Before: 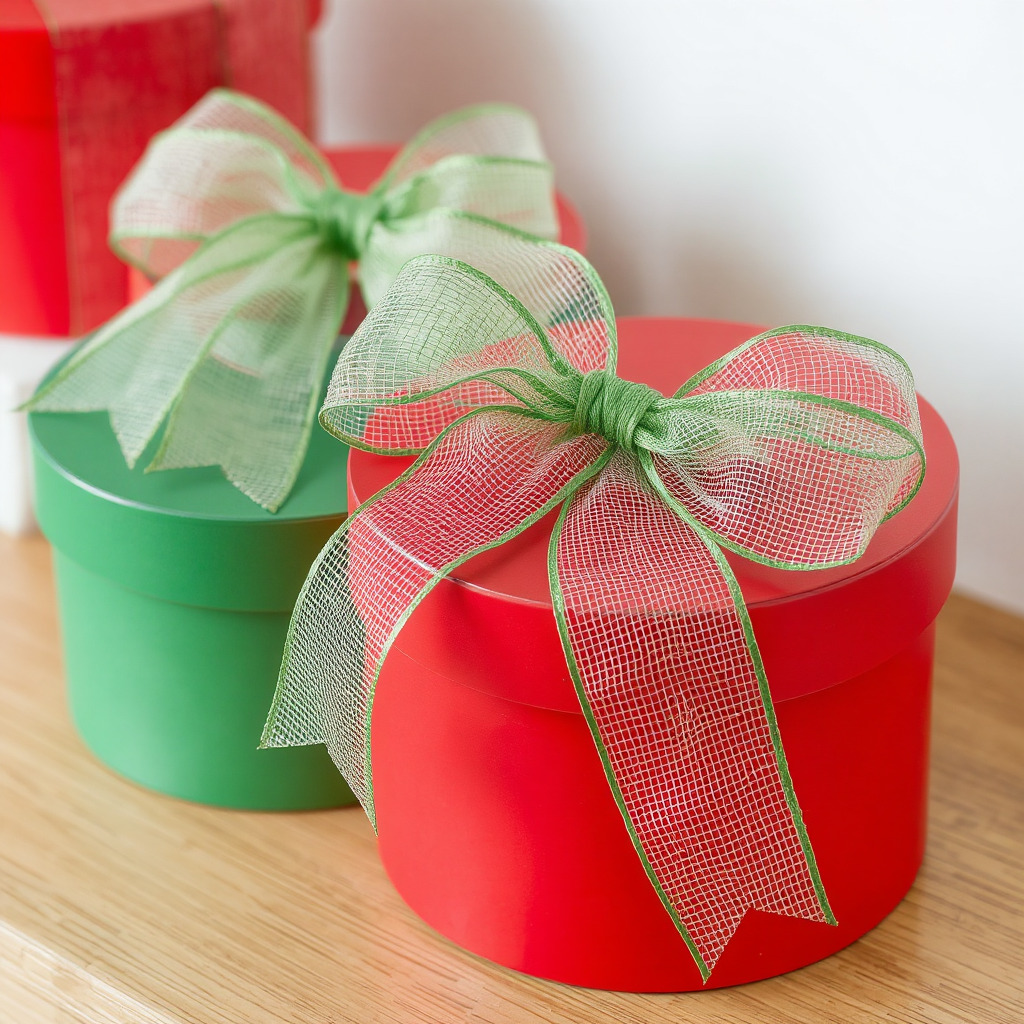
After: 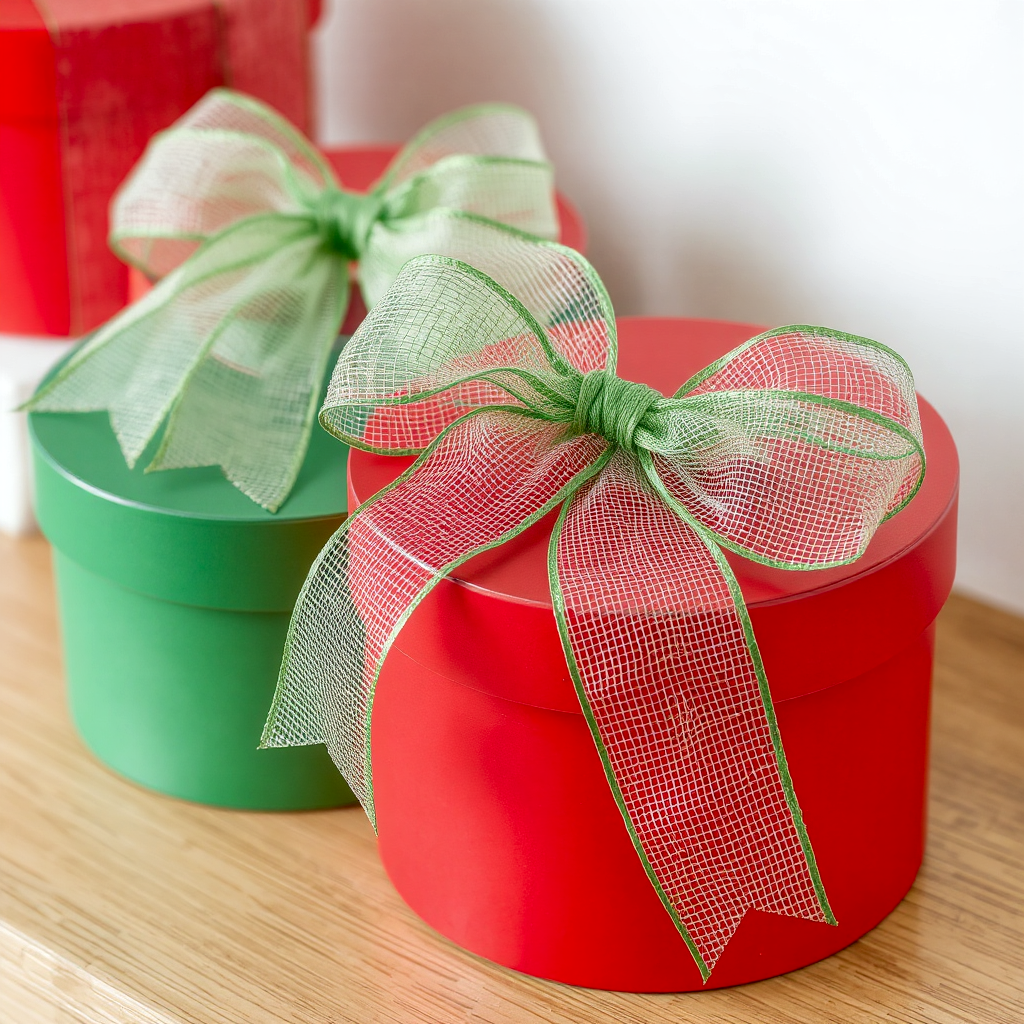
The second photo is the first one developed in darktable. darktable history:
local contrast: on, module defaults
exposure: black level correction 0.005, exposure 0.003 EV, compensate exposure bias true, compensate highlight preservation false
